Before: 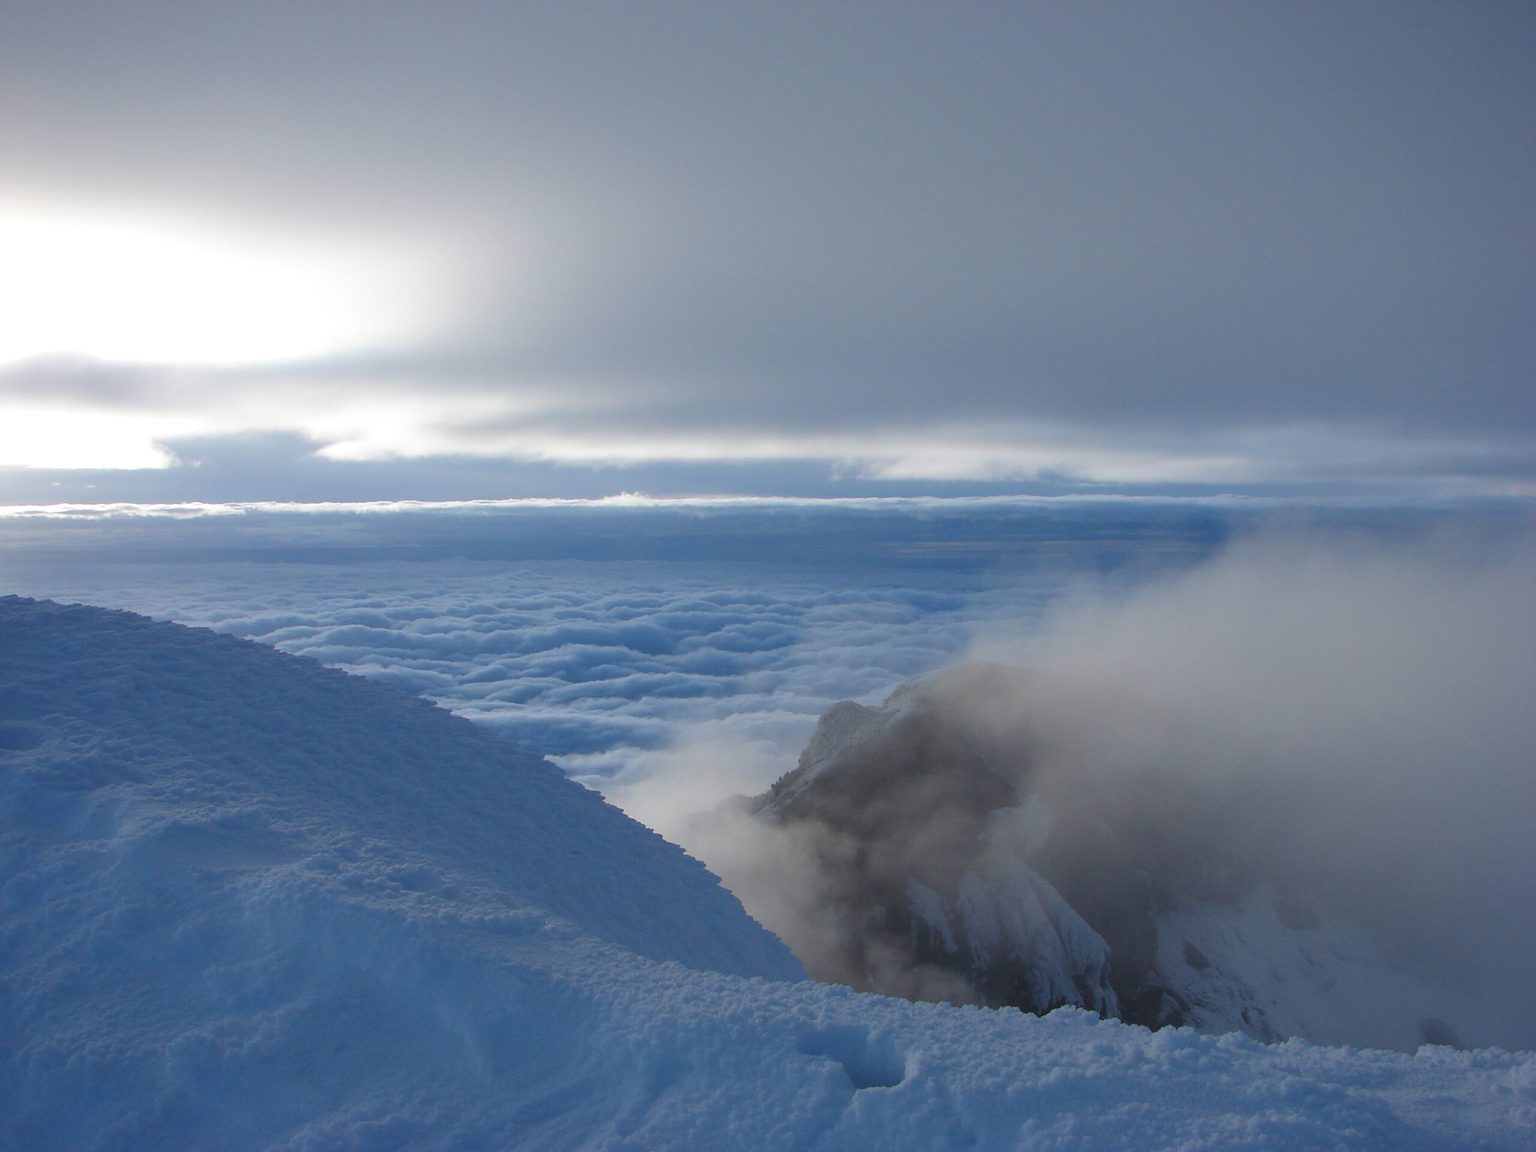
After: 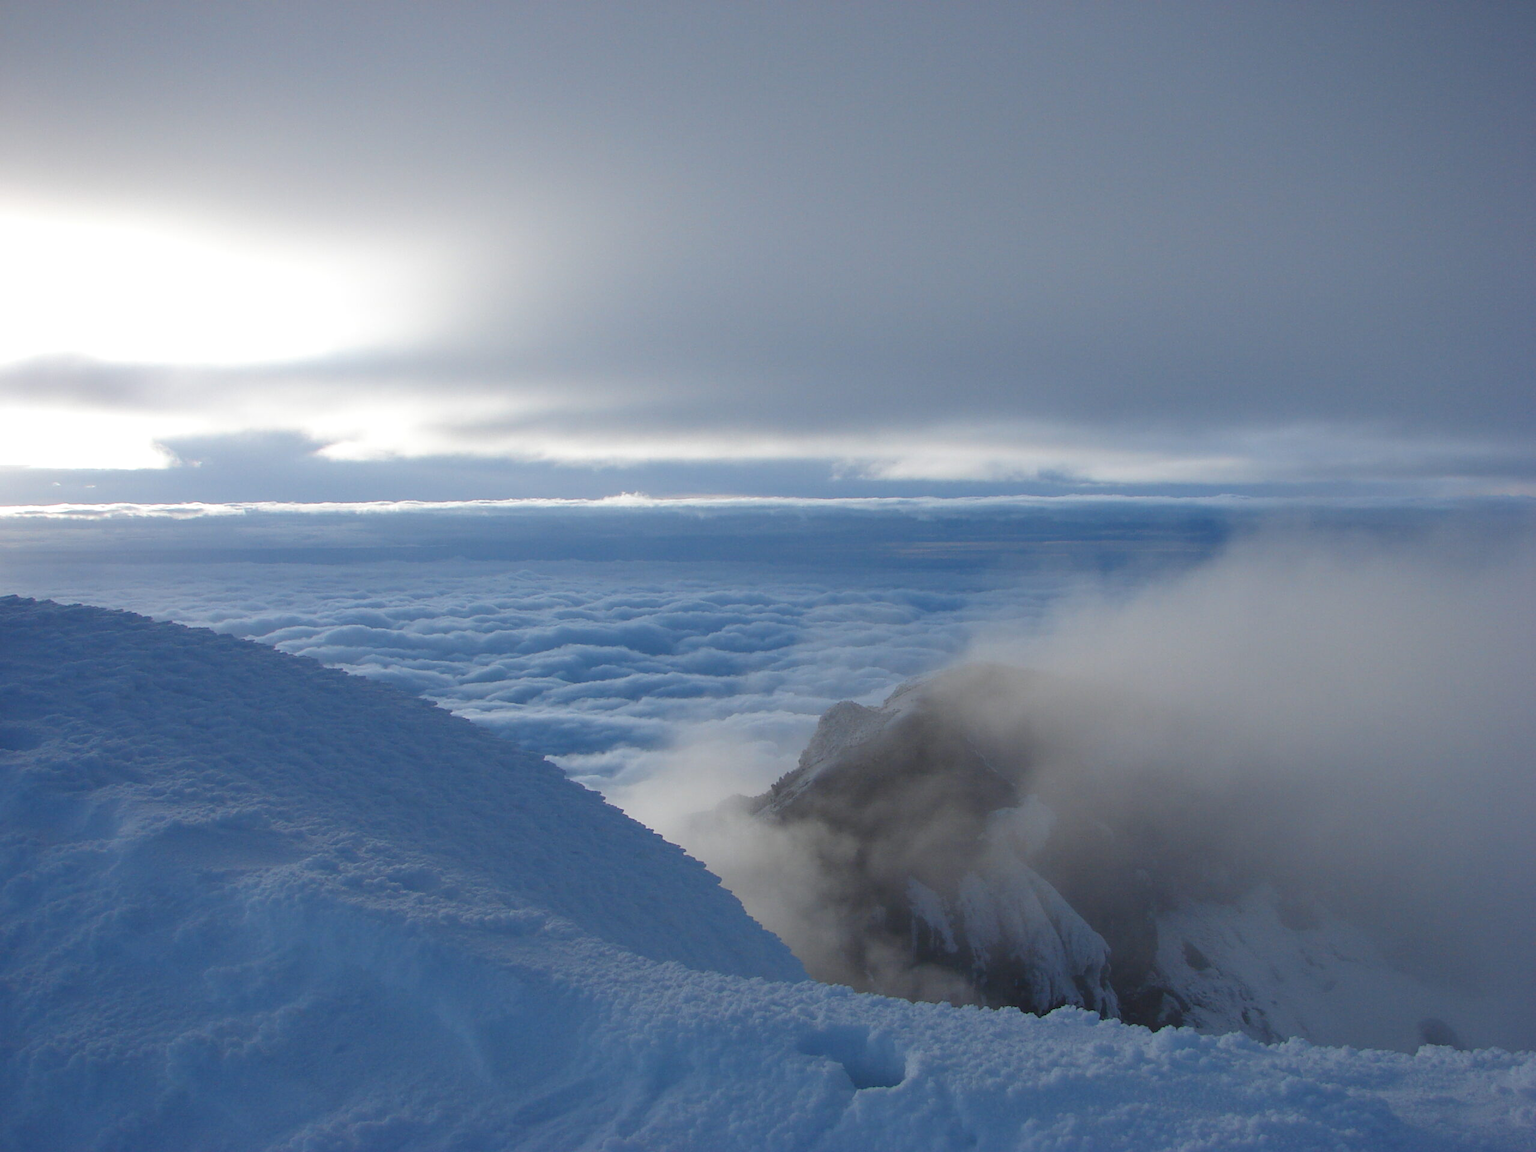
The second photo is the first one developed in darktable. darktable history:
shadows and highlights: shadows 11.66, white point adjustment 1.11, highlights -1.58, soften with gaussian
